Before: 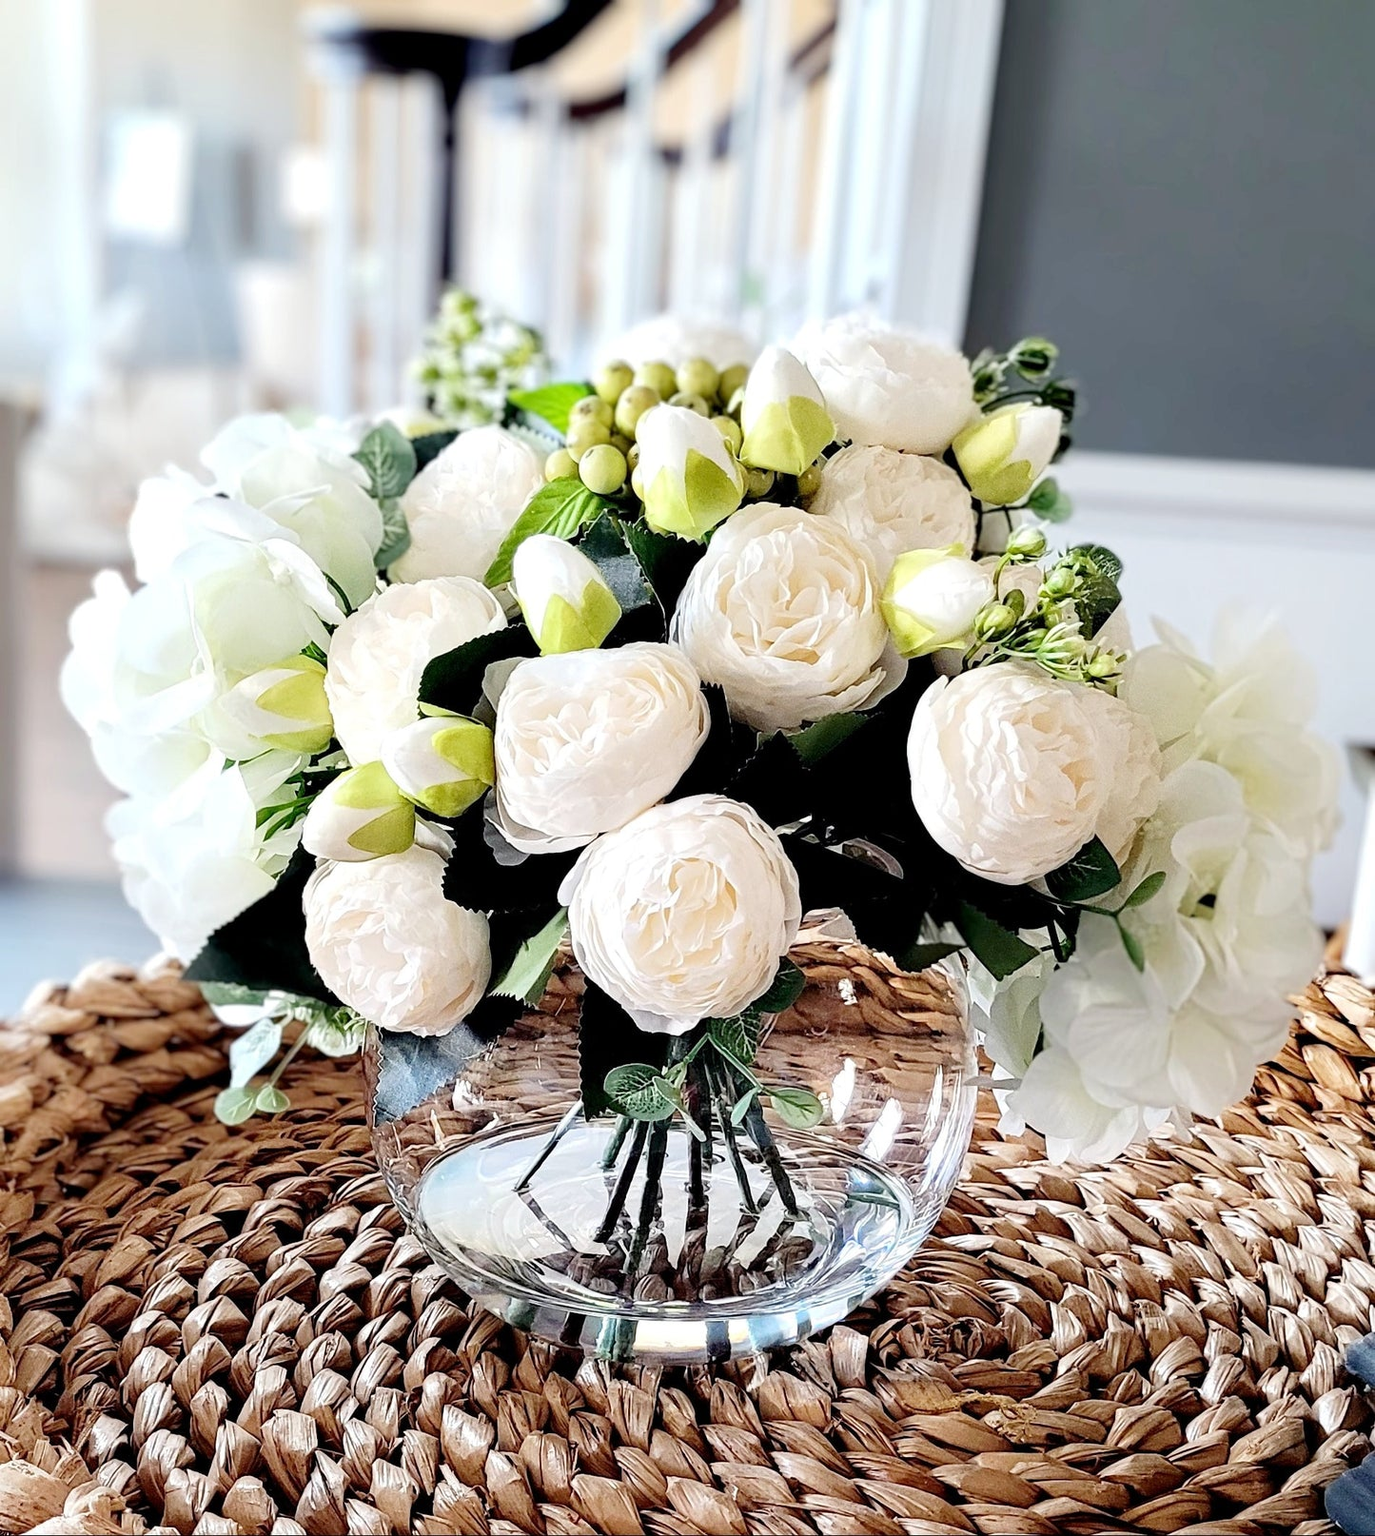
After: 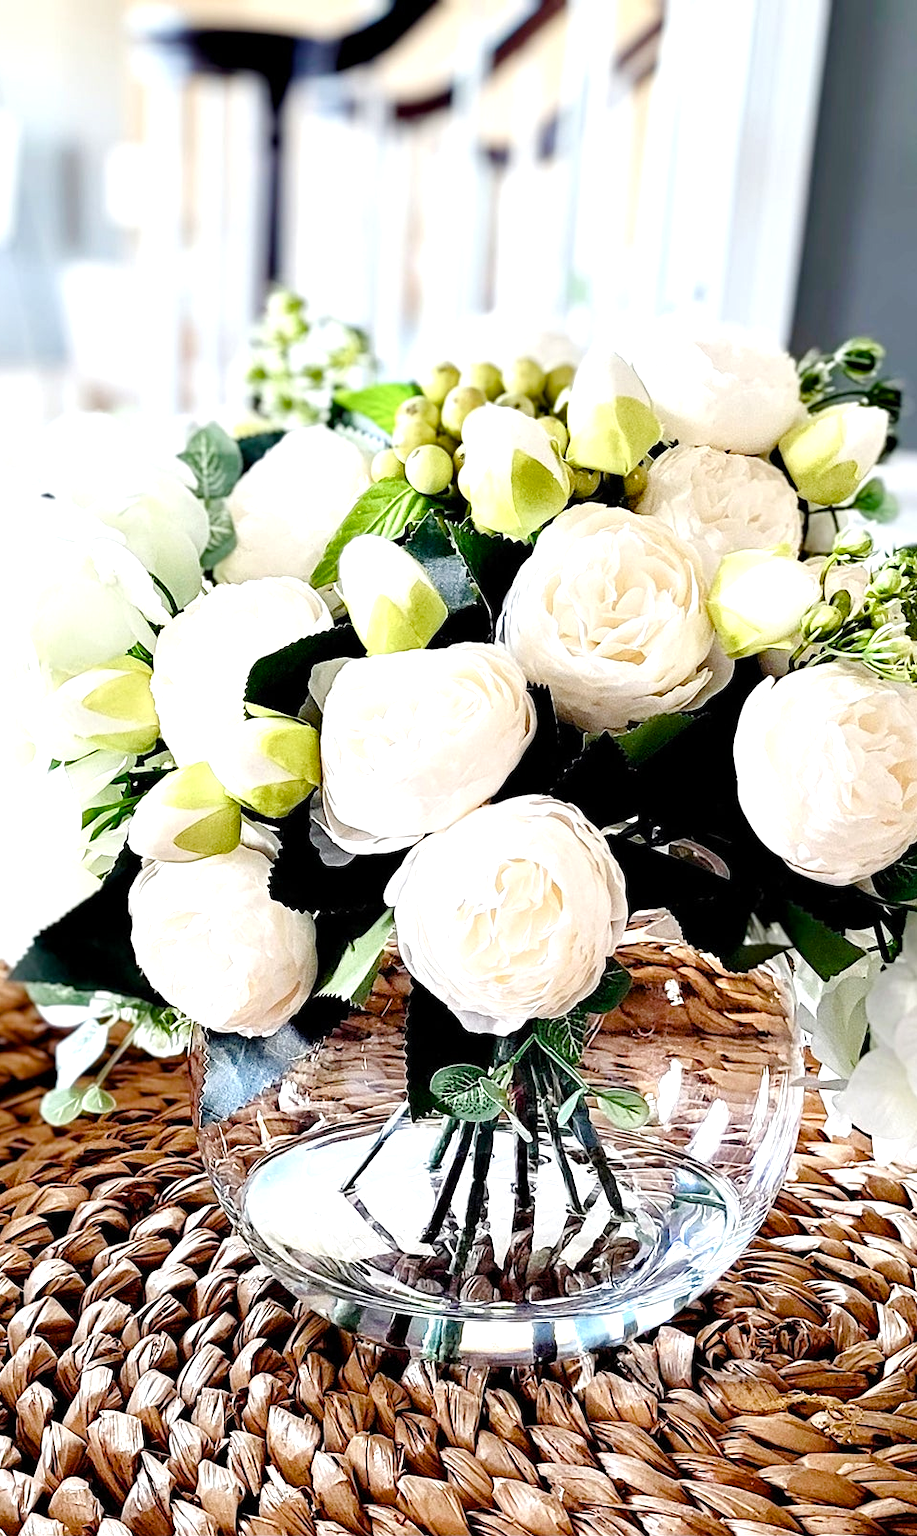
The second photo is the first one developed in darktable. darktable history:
crop and rotate: left 12.673%, right 20.66%
tone equalizer: on, module defaults
color balance rgb: perceptual saturation grading › global saturation 25%, perceptual saturation grading › highlights -50%, perceptual saturation grading › shadows 30%, perceptual brilliance grading › global brilliance 12%, global vibrance 20%
